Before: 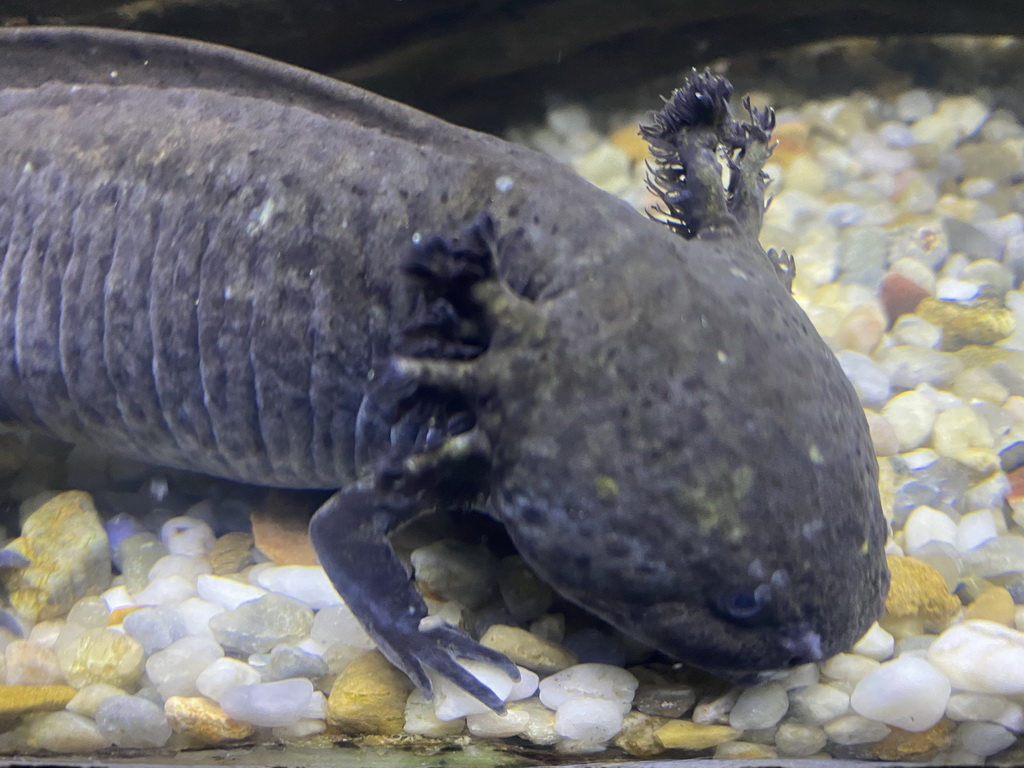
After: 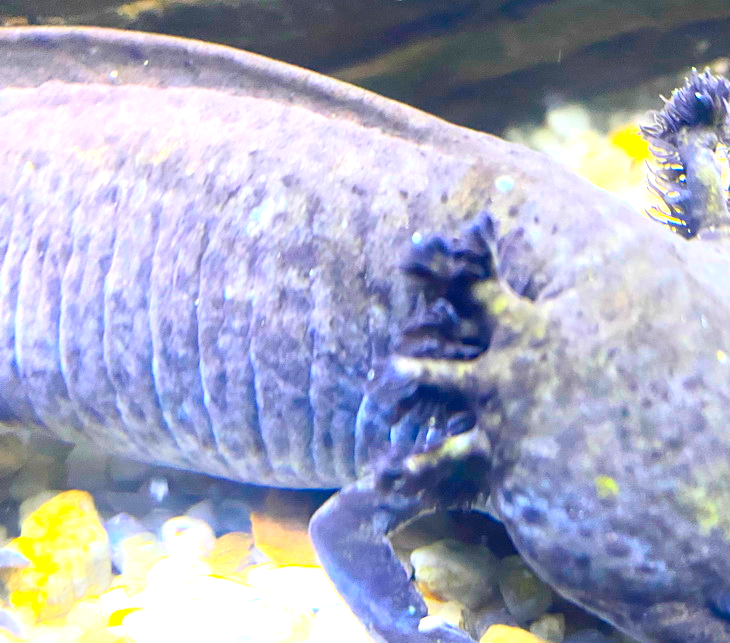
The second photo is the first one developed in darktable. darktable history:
contrast brightness saturation: contrast 0.204, brightness 0.19, saturation 0.796
crop: right 28.71%, bottom 16.241%
exposure: black level correction 0, exposure 1.744 EV, compensate highlight preservation false
